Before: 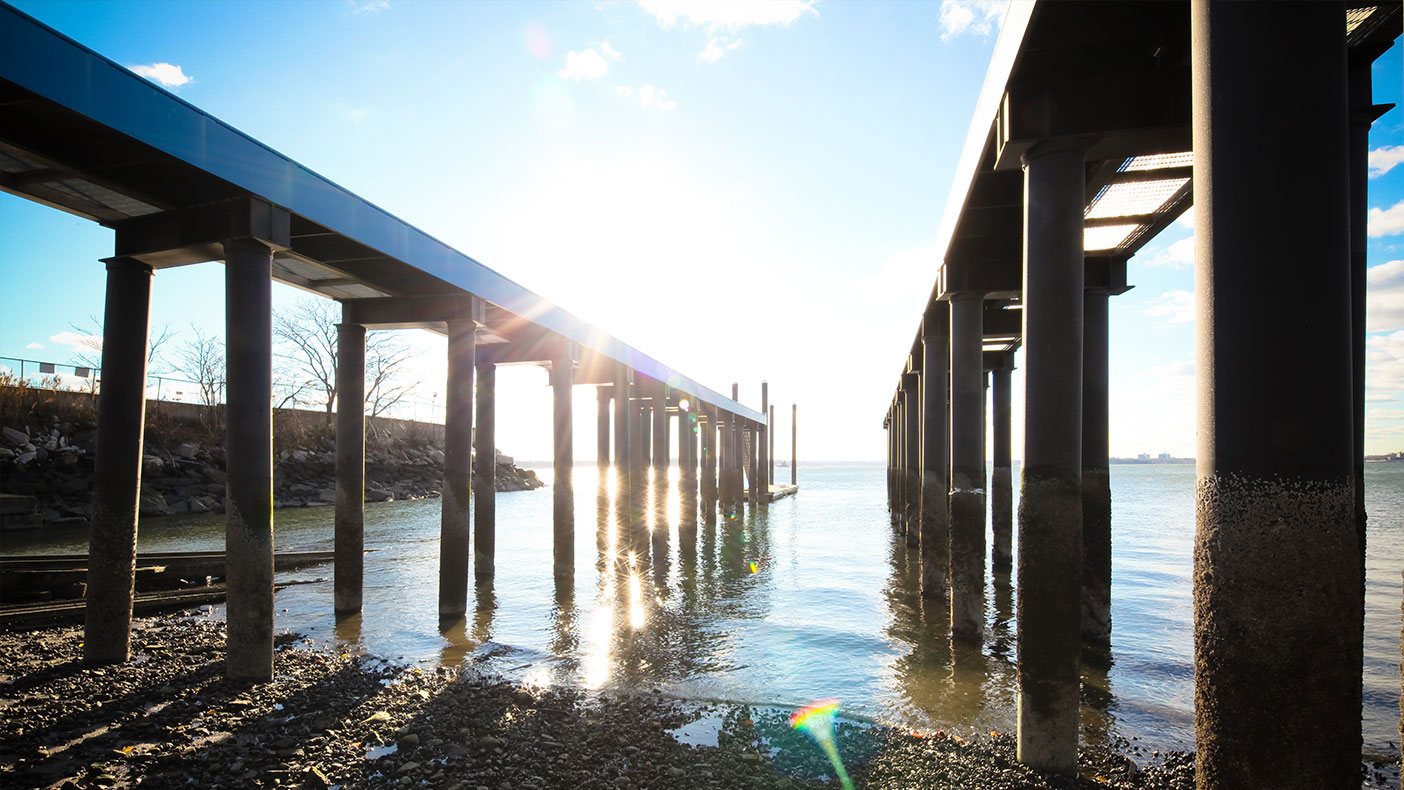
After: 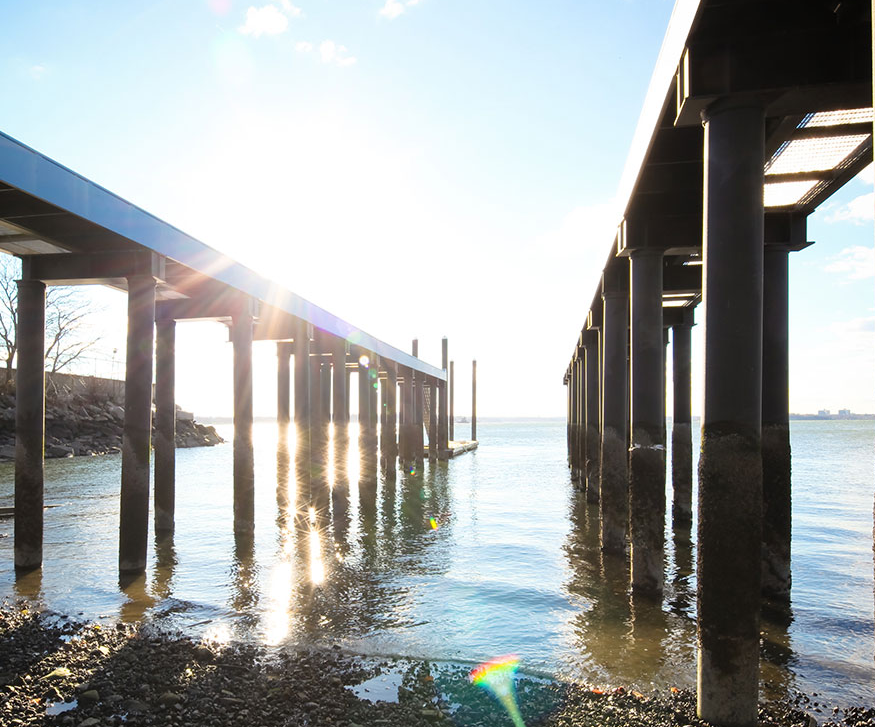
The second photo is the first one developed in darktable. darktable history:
crop and rotate: left 22.816%, top 5.64%, right 14.803%, bottom 2.288%
